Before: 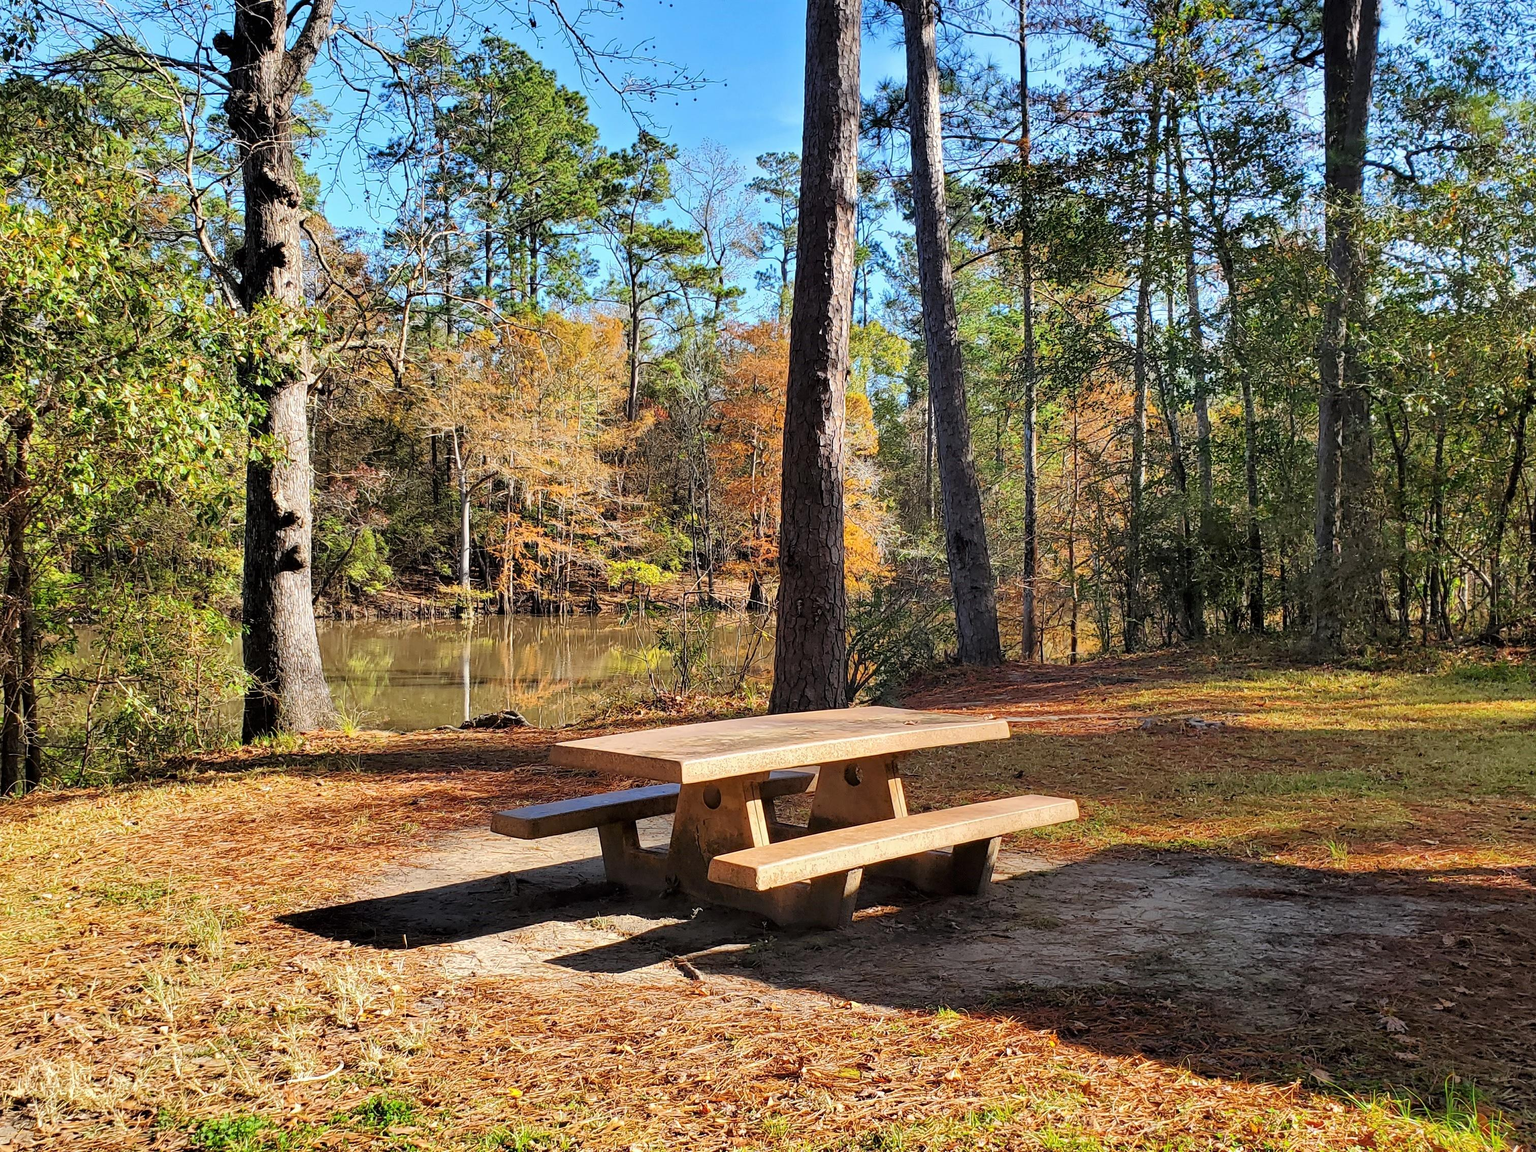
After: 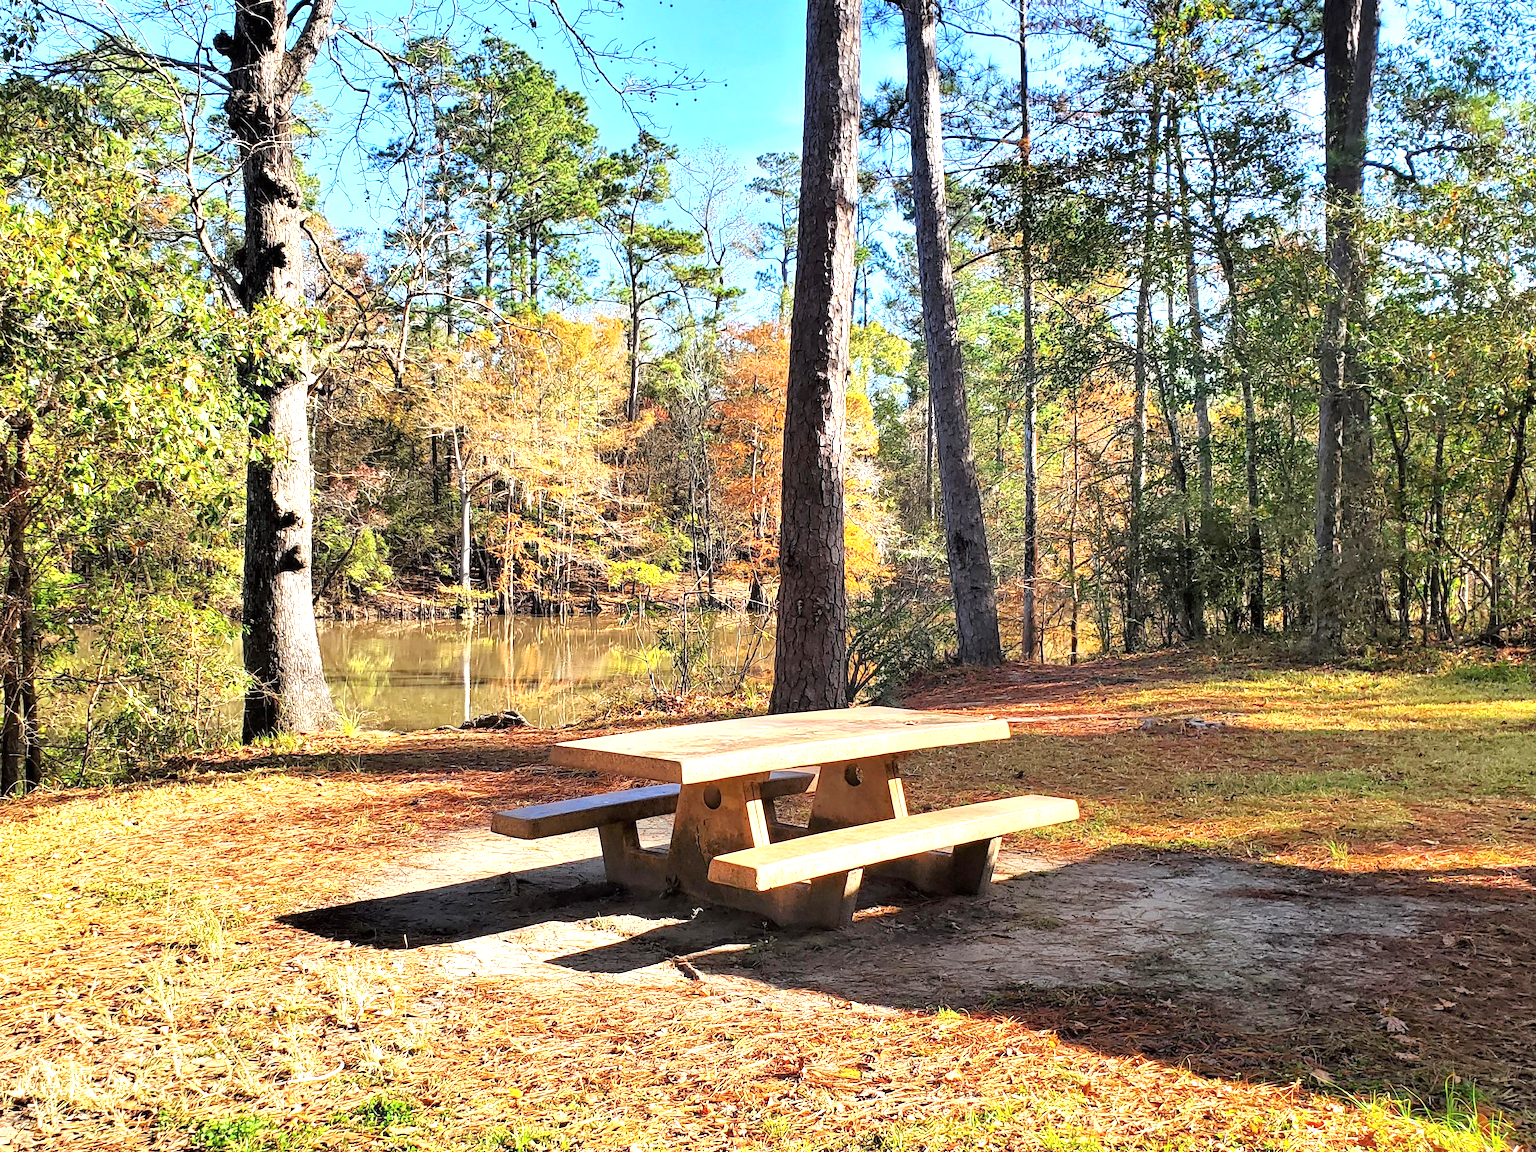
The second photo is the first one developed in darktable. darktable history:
exposure: exposure 0.947 EV, compensate highlight preservation false
